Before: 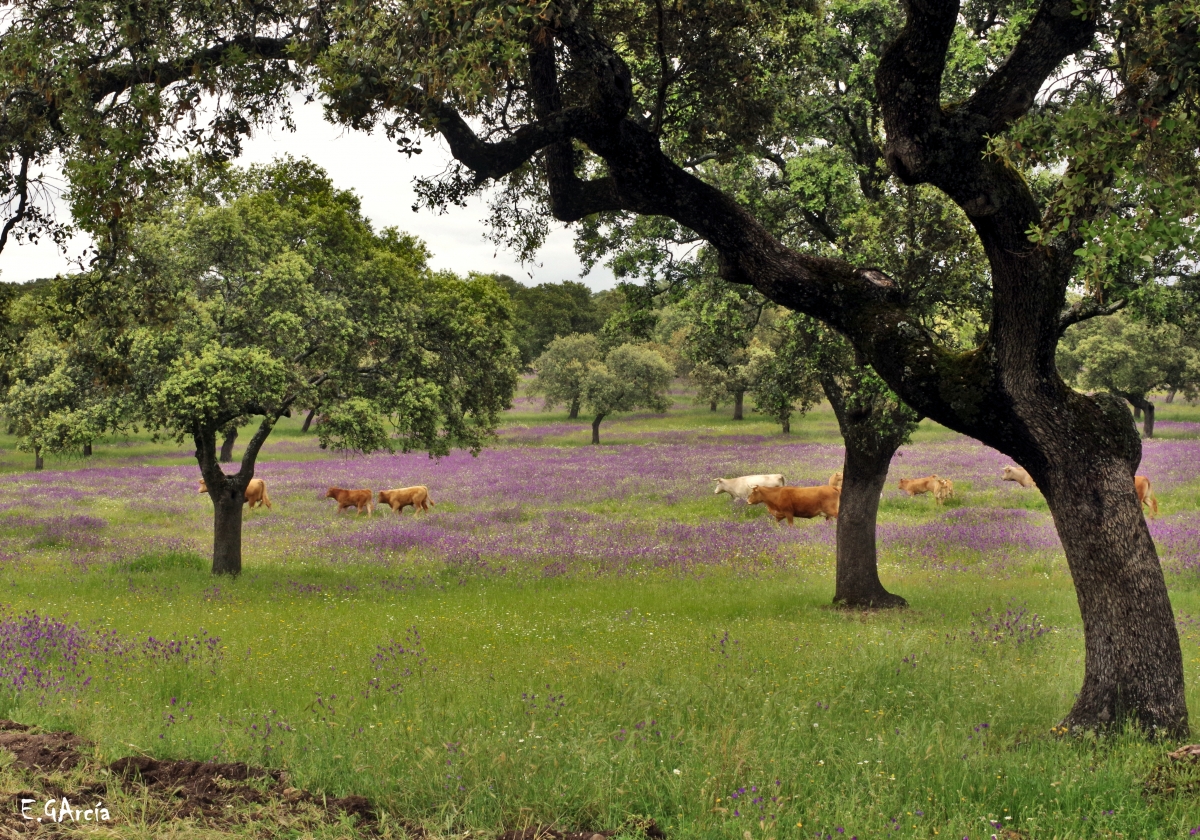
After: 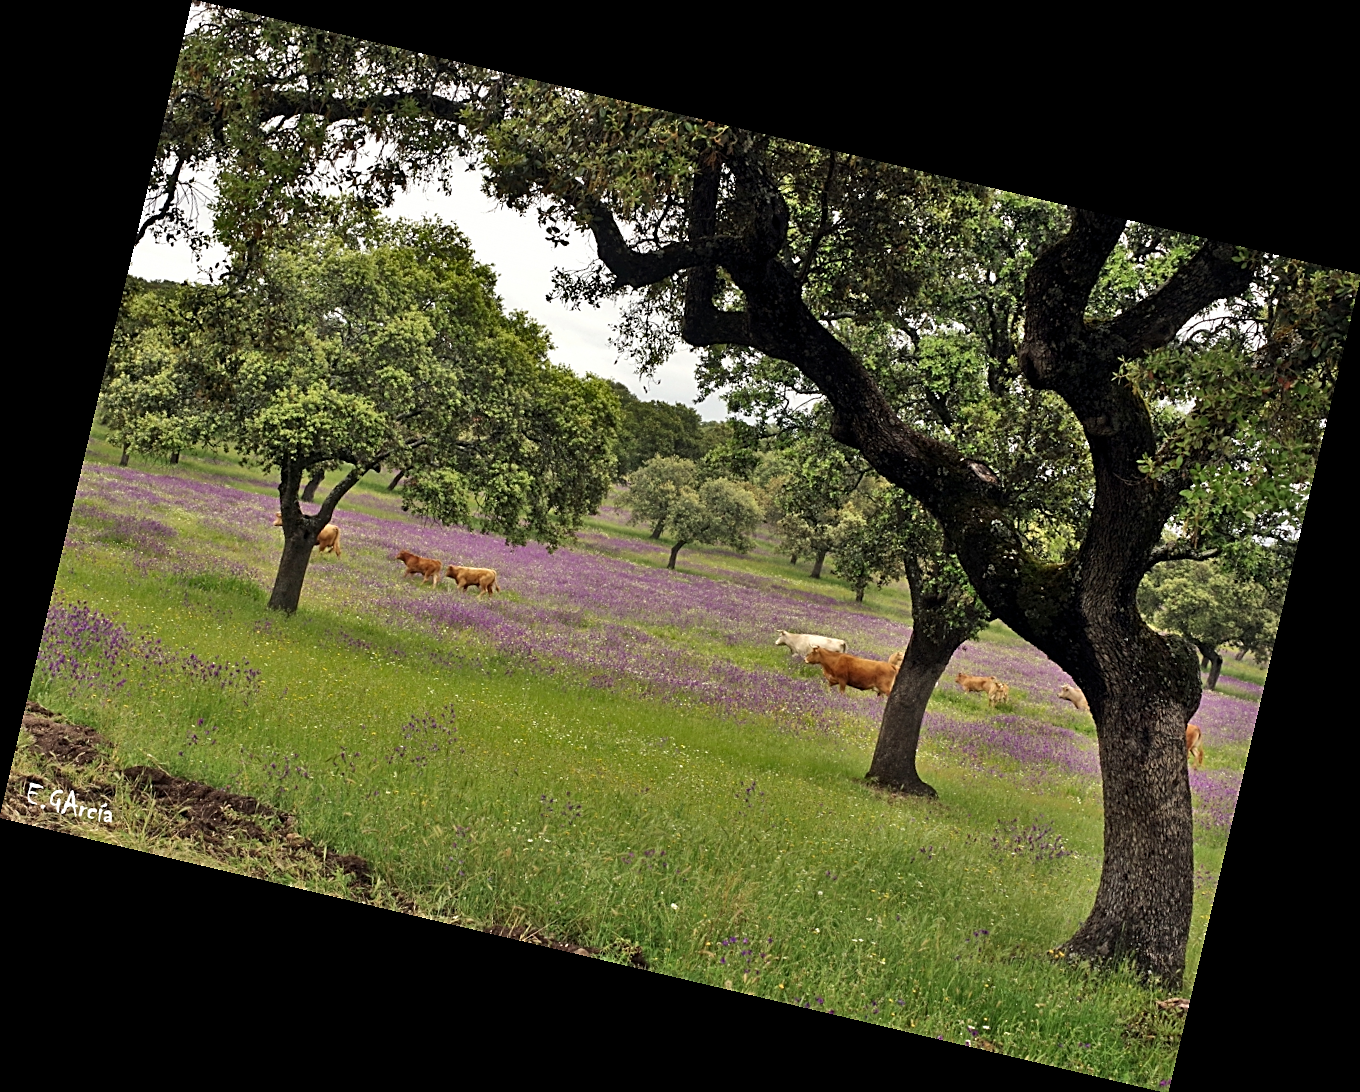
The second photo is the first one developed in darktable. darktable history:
rotate and perspective: rotation 13.27°, automatic cropping off
sharpen: amount 0.75
